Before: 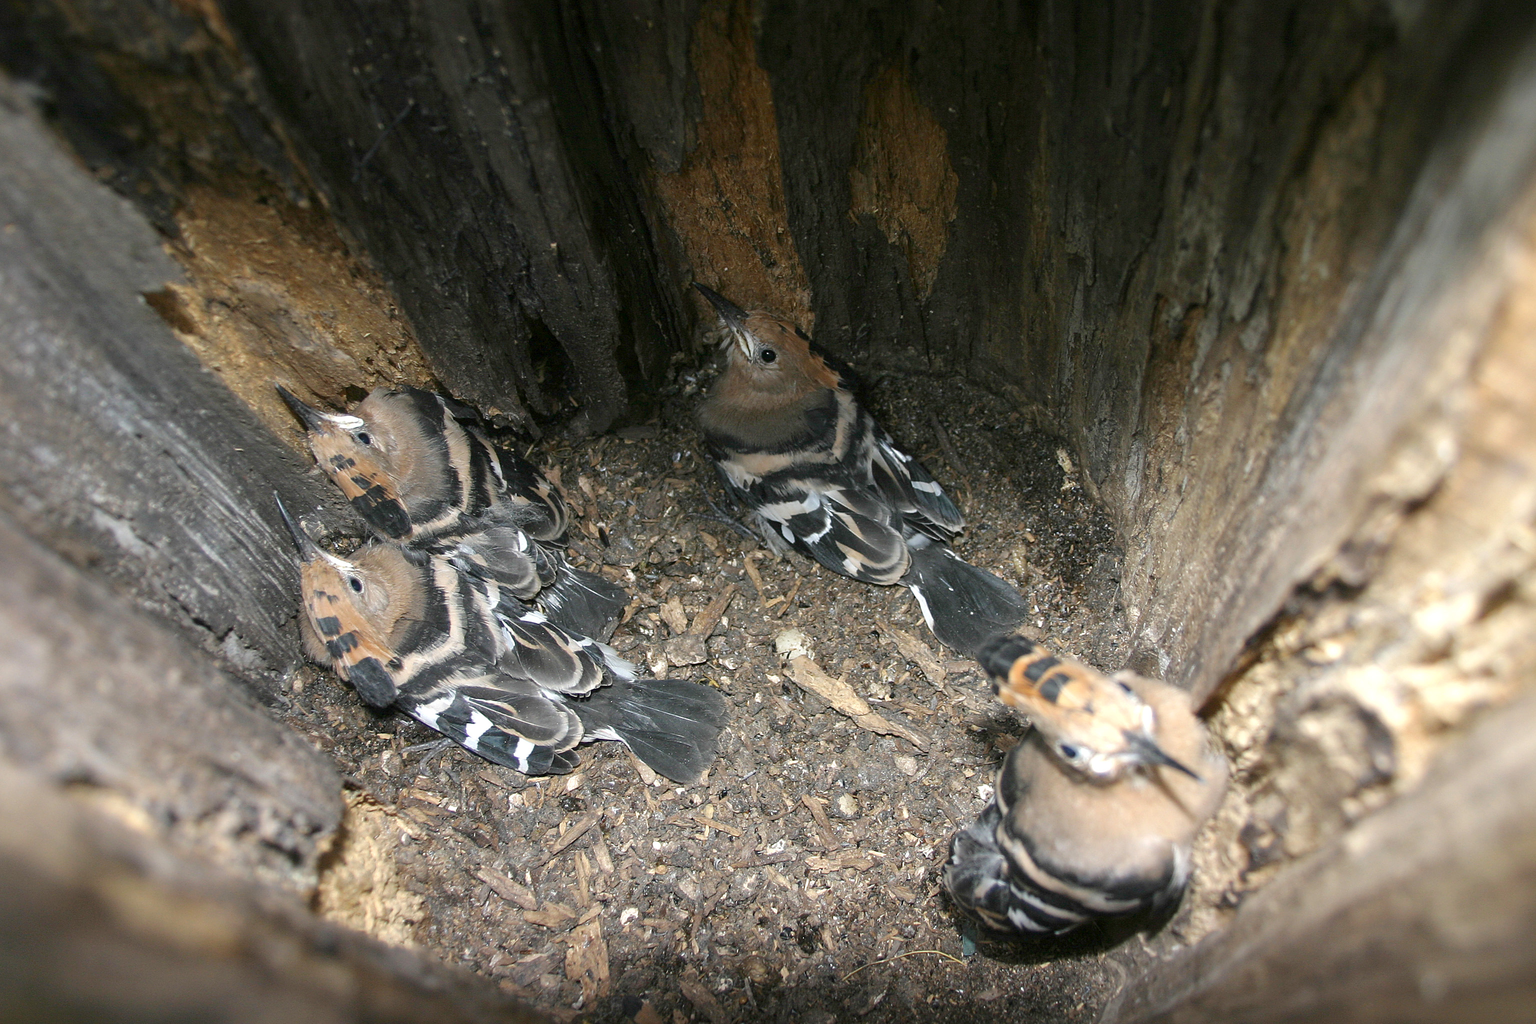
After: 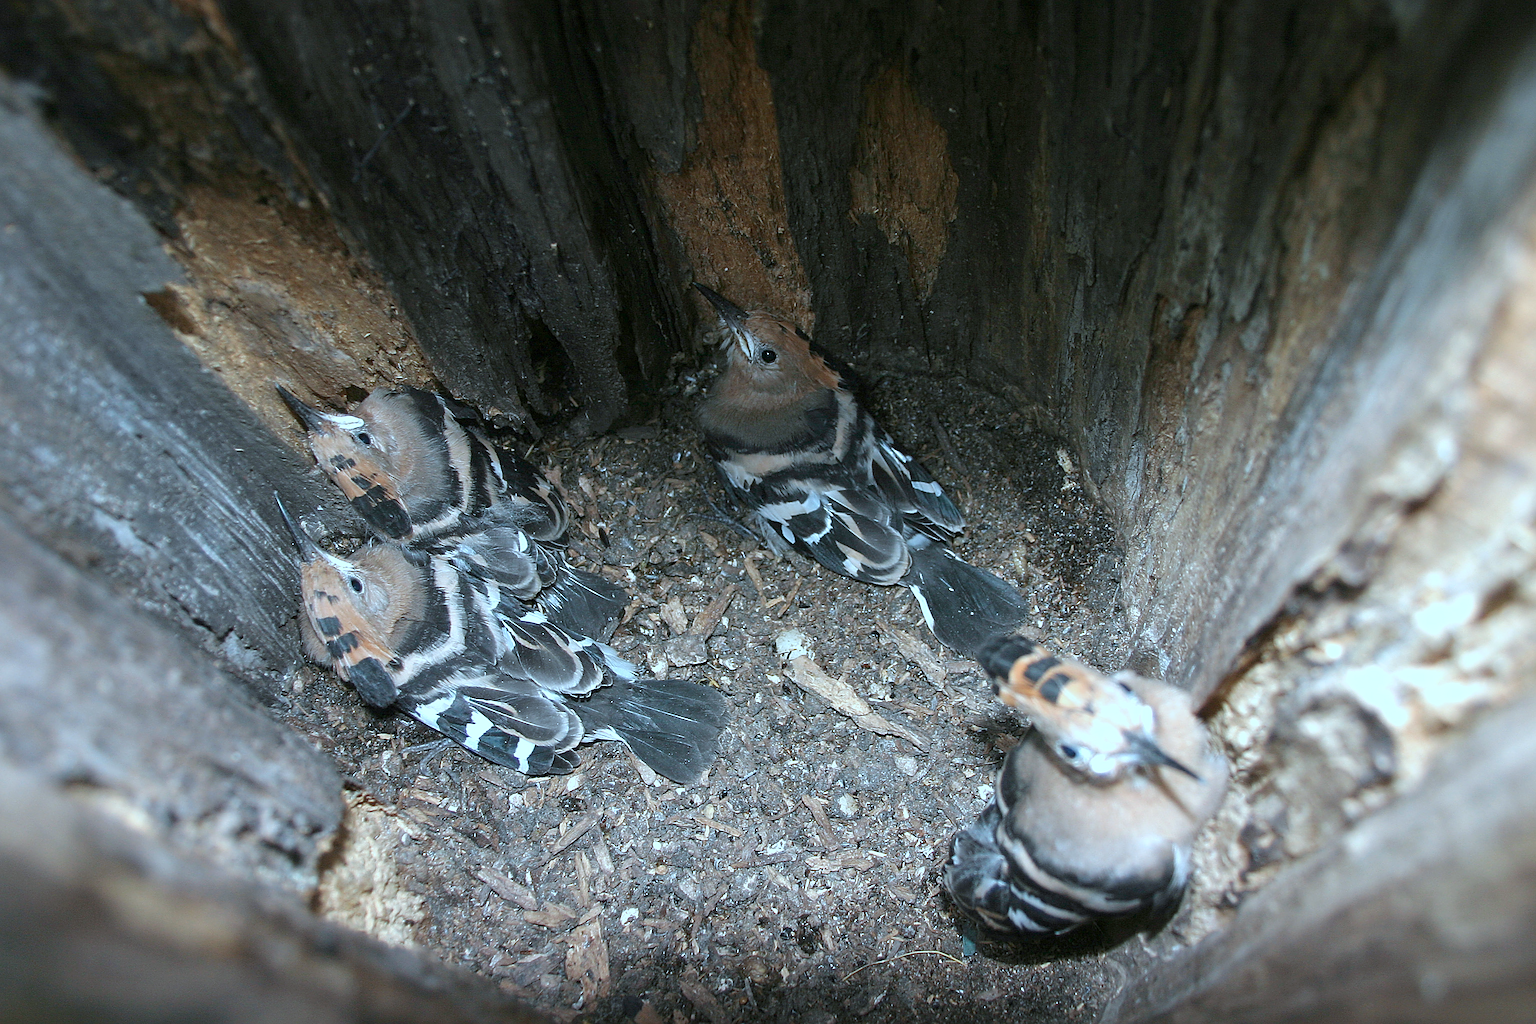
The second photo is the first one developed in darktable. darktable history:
color correction: highlights a* -9.35, highlights b* -23.15
sharpen: on, module defaults
